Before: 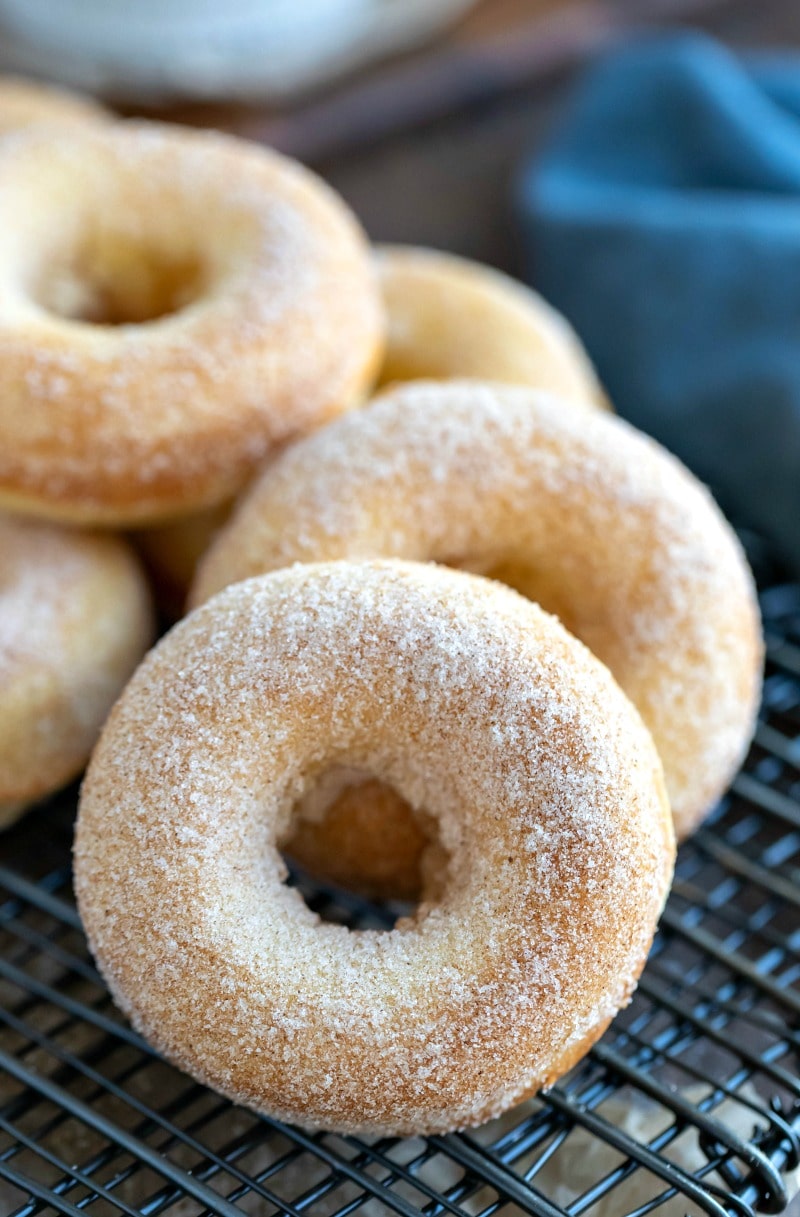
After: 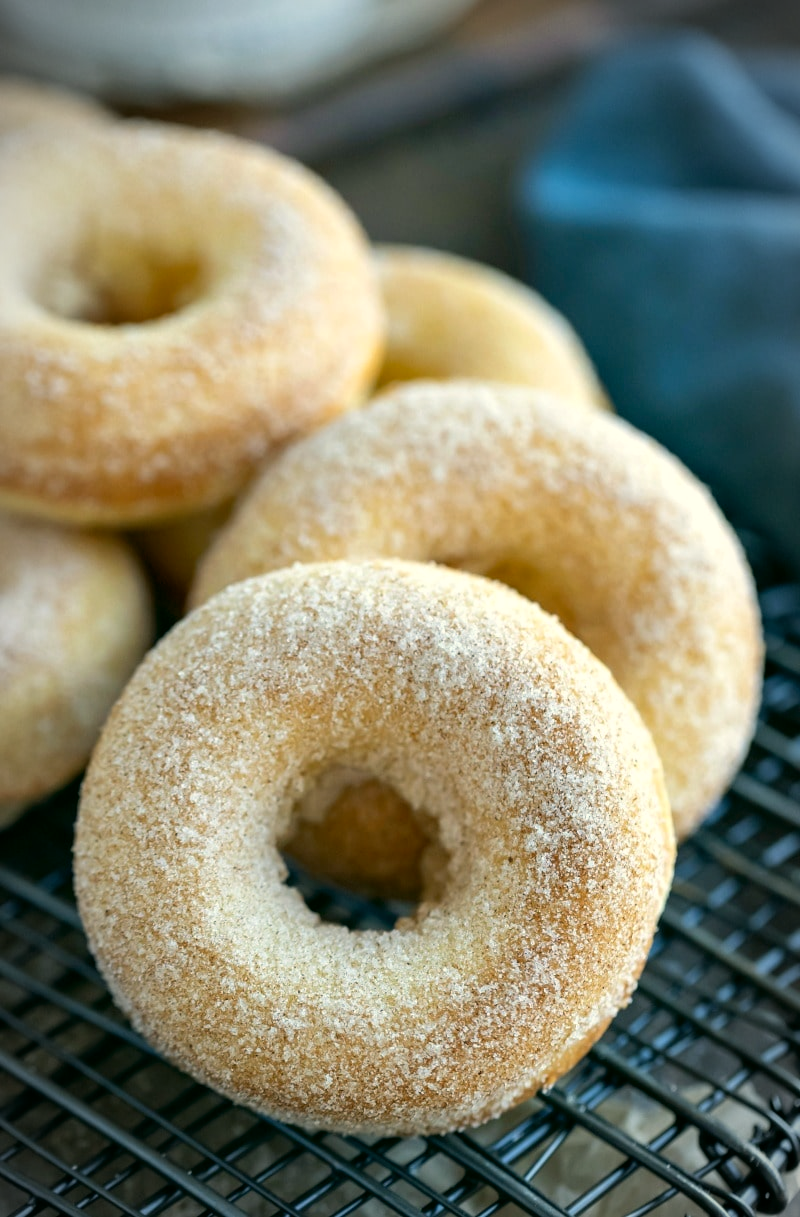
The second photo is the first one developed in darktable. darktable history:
color correction: highlights a* -0.602, highlights b* 9.32, shadows a* -9.01, shadows b* 0.878
vignetting: fall-off radius 60.26%, automatic ratio true
